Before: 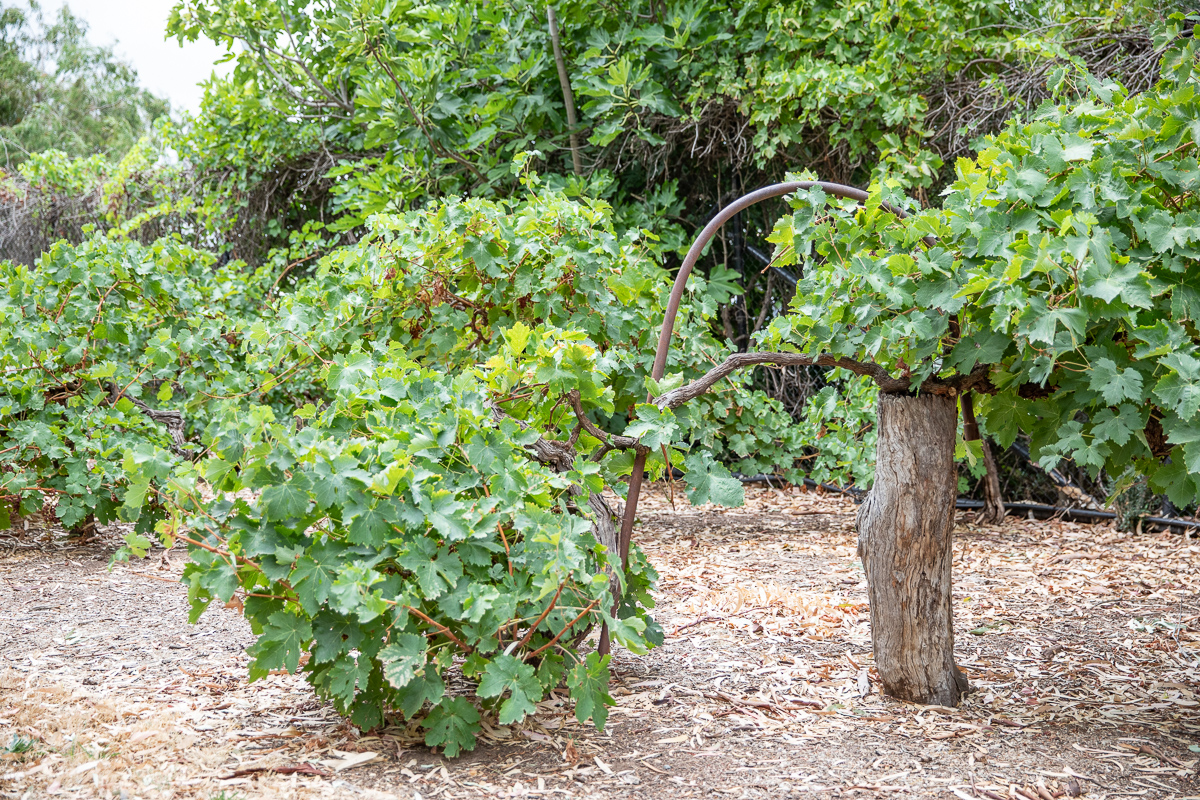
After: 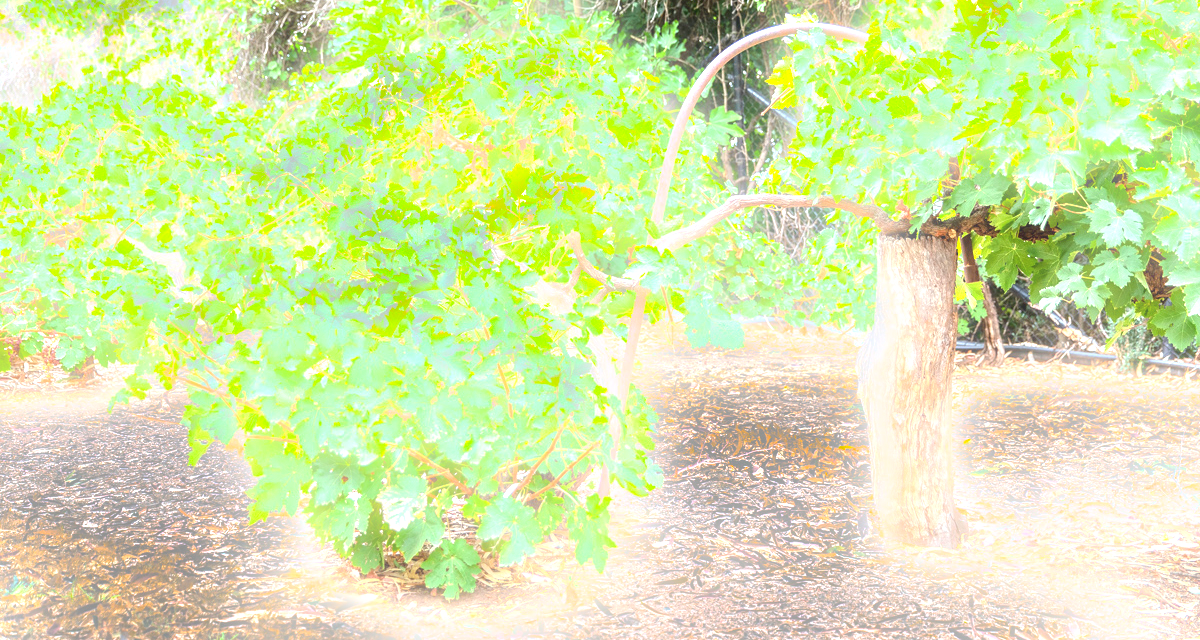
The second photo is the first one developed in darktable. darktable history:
exposure: exposure 2 EV, compensate highlight preservation false
crop and rotate: top 19.998%
bloom: size 5%, threshold 95%, strength 15%
